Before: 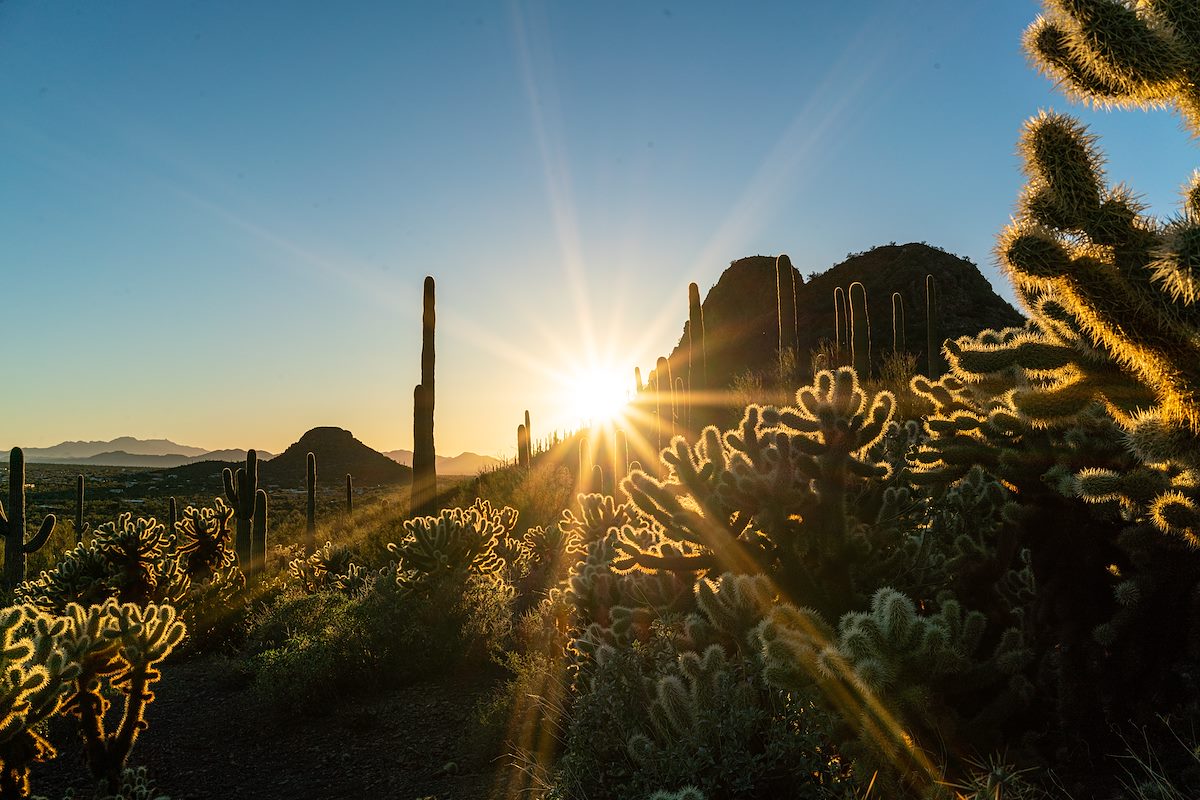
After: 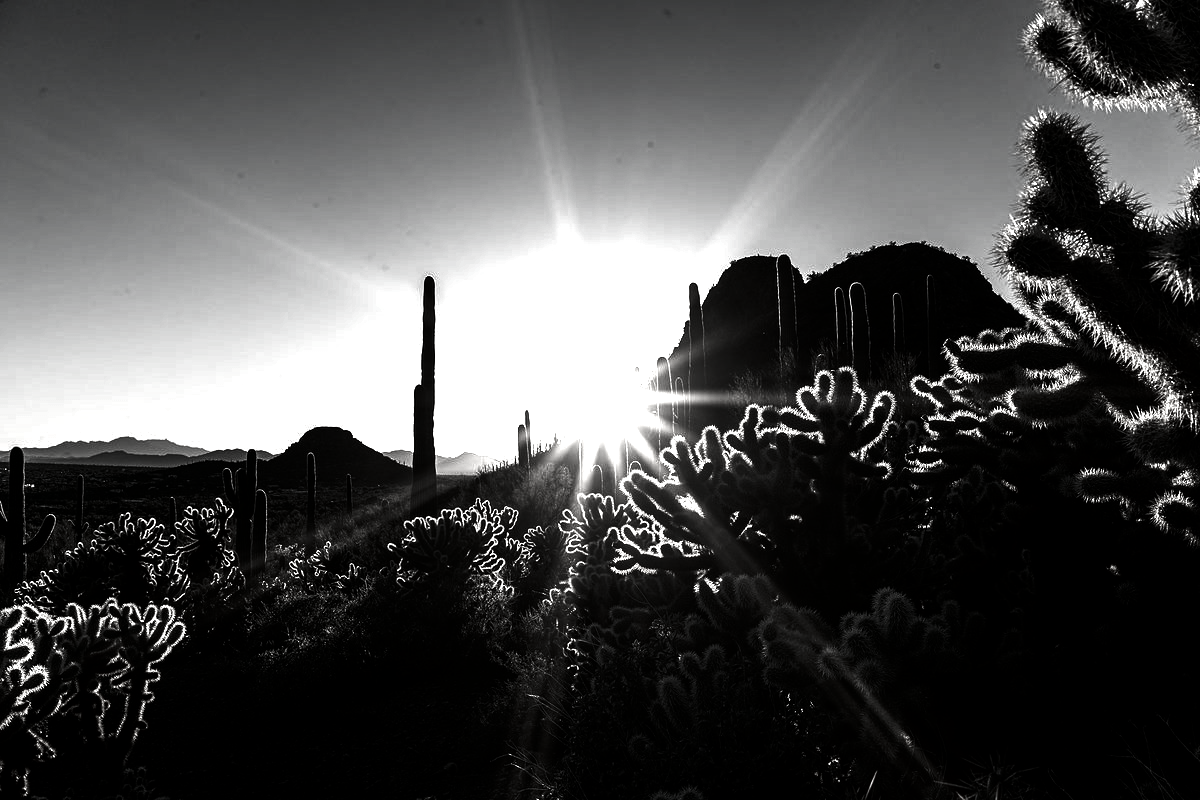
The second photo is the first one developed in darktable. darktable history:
contrast brightness saturation: contrast 0.023, brightness -0.986, saturation -0.981
exposure: black level correction 0, exposure 0.9 EV, compensate exposure bias true, compensate highlight preservation false
